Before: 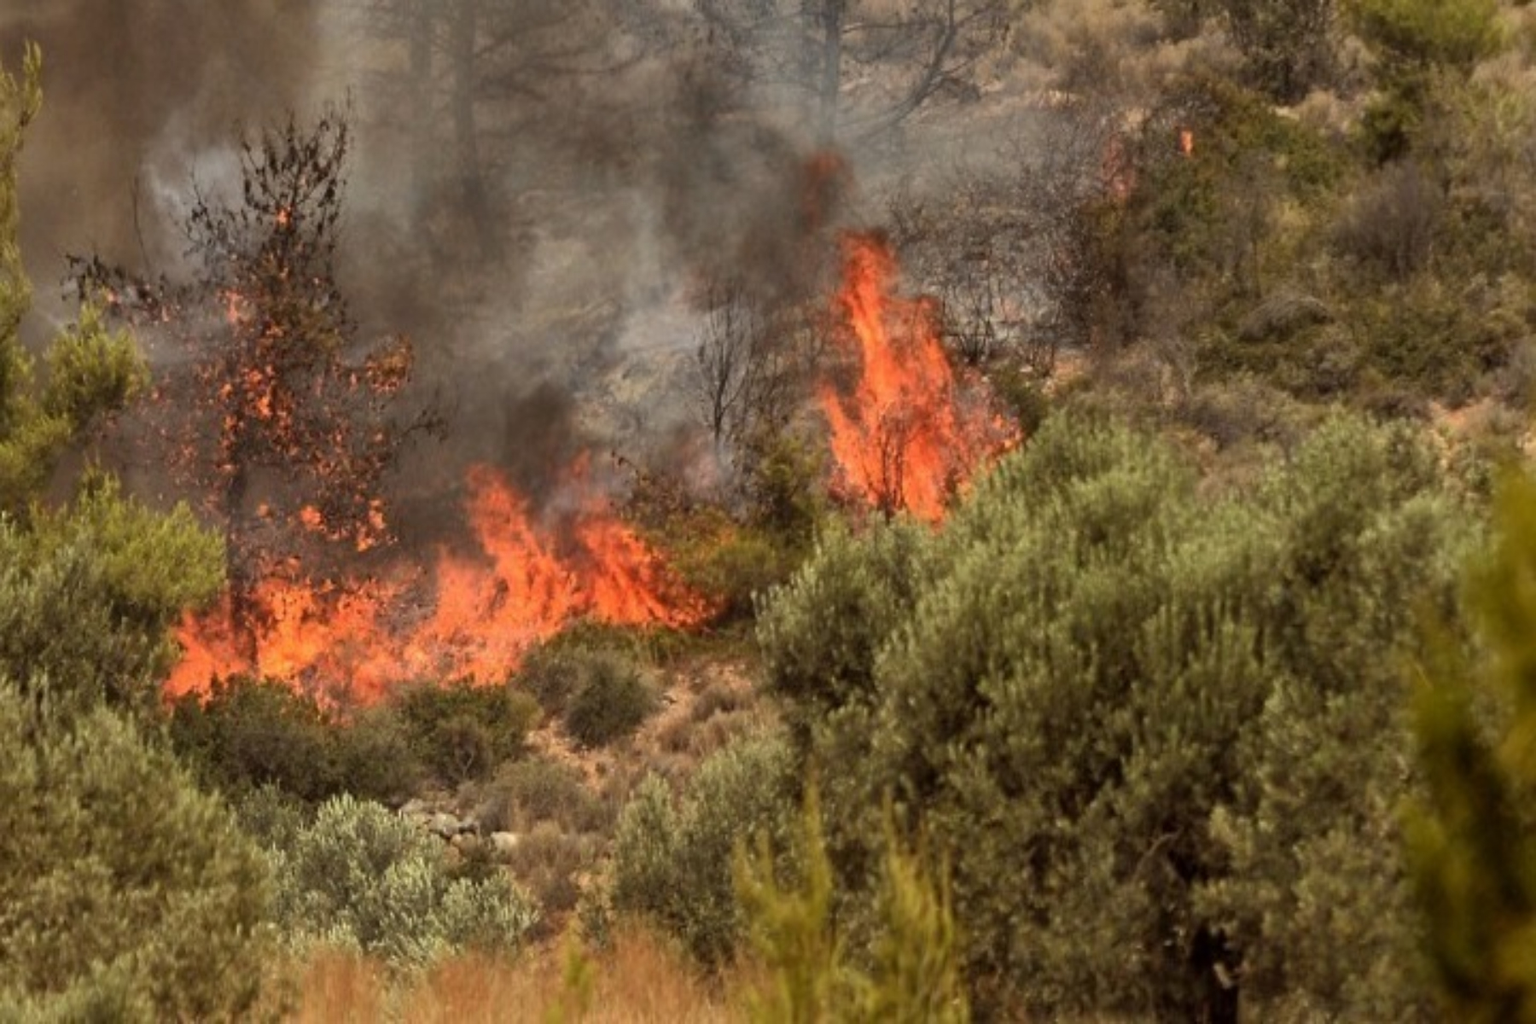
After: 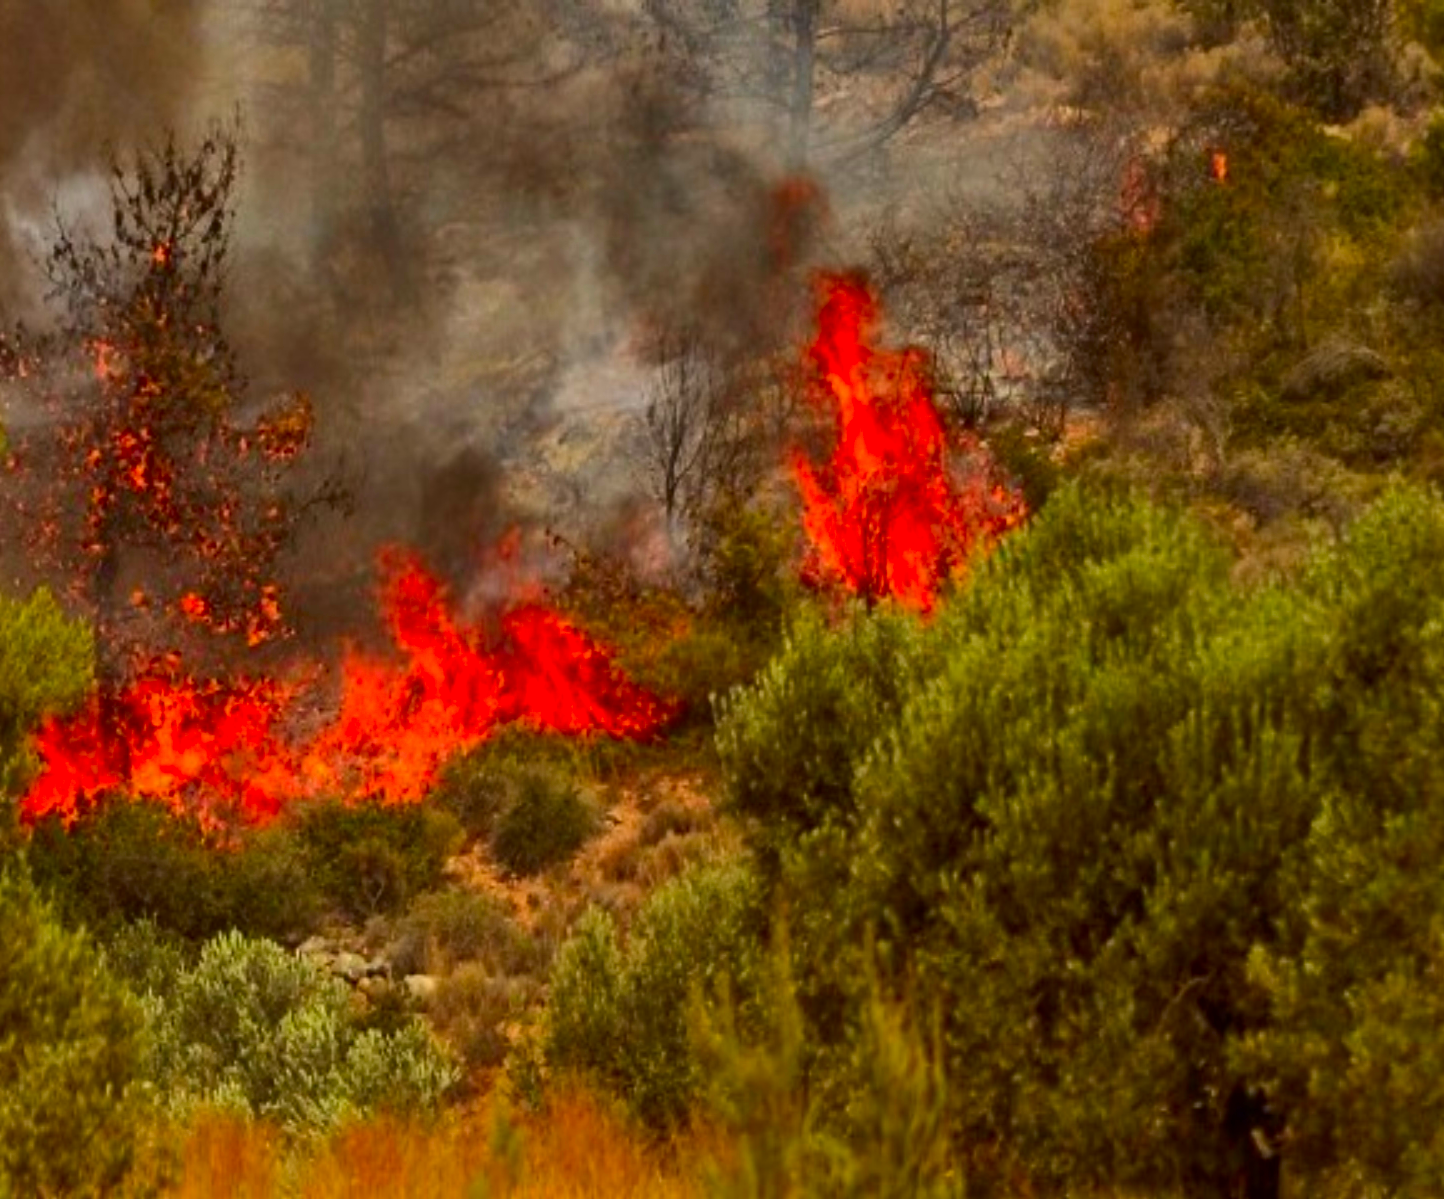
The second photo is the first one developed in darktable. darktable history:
contrast brightness saturation: contrast 0.159, saturation 0.323
crop and rotate: left 9.539%, right 10.224%
color zones: curves: ch0 [(0, 0.425) (0.143, 0.422) (0.286, 0.42) (0.429, 0.419) (0.571, 0.419) (0.714, 0.42) (0.857, 0.422) (1, 0.425)]; ch1 [(0, 0.666) (0.143, 0.669) (0.286, 0.671) (0.429, 0.67) (0.571, 0.67) (0.714, 0.67) (0.857, 0.67) (1, 0.666)]
